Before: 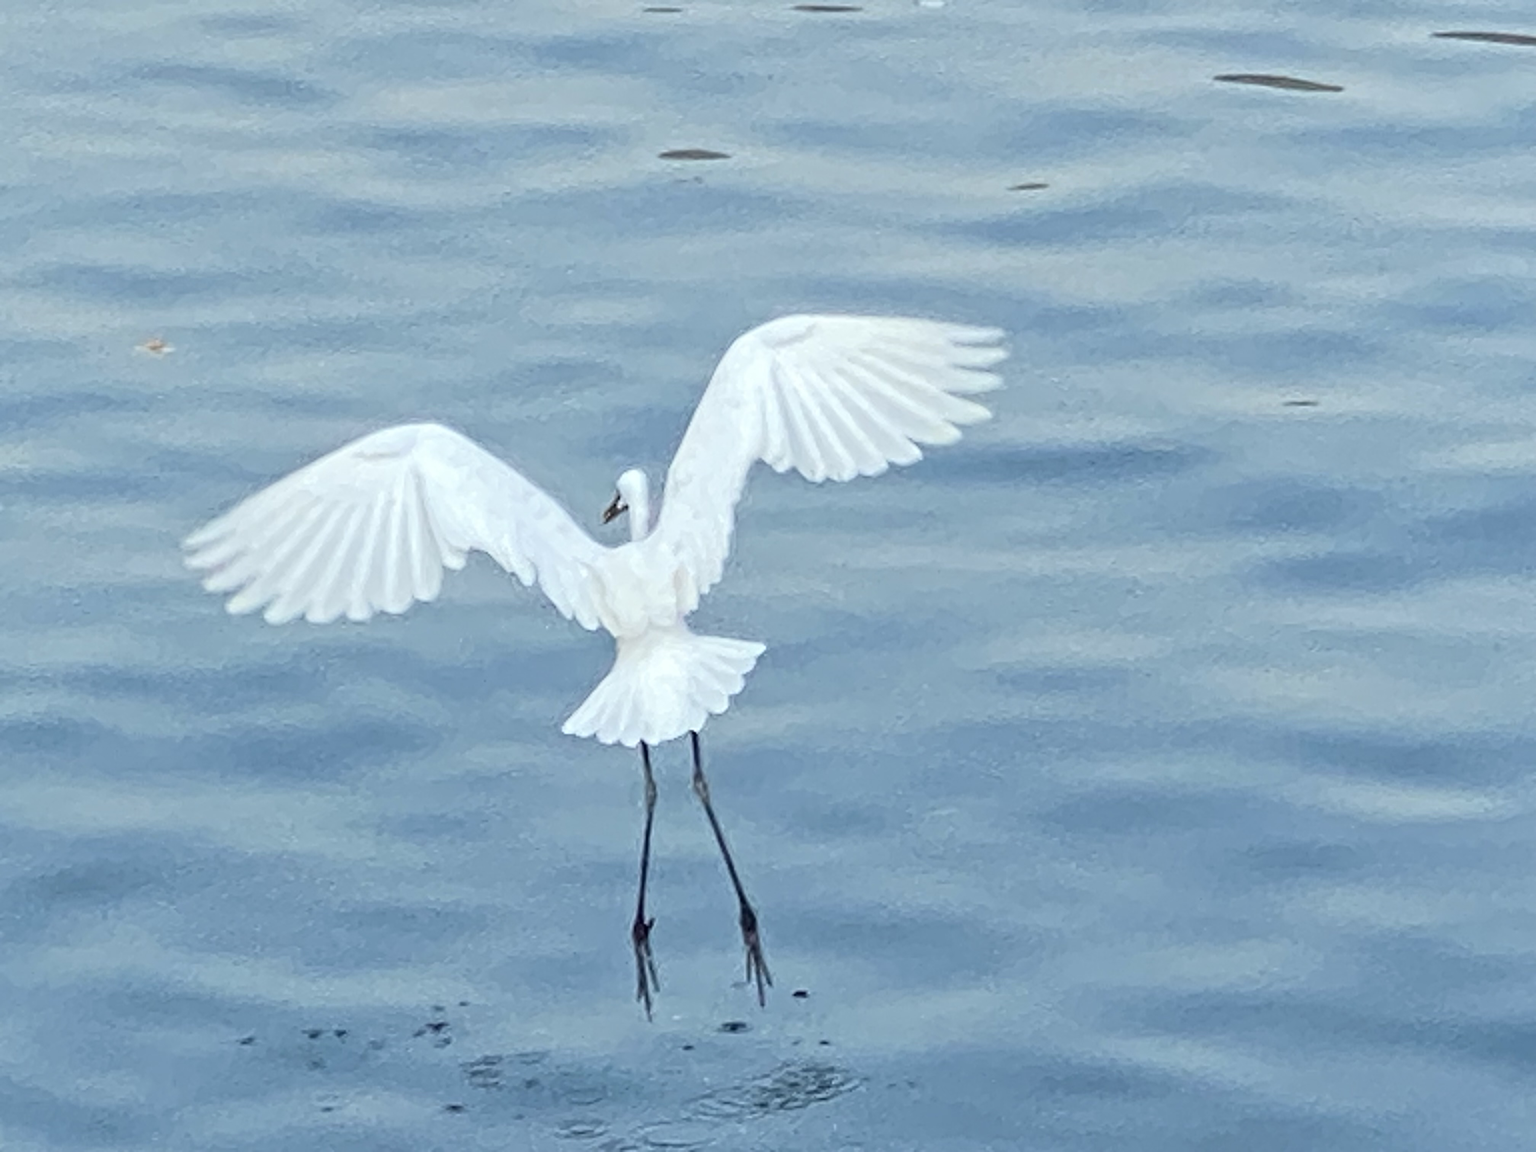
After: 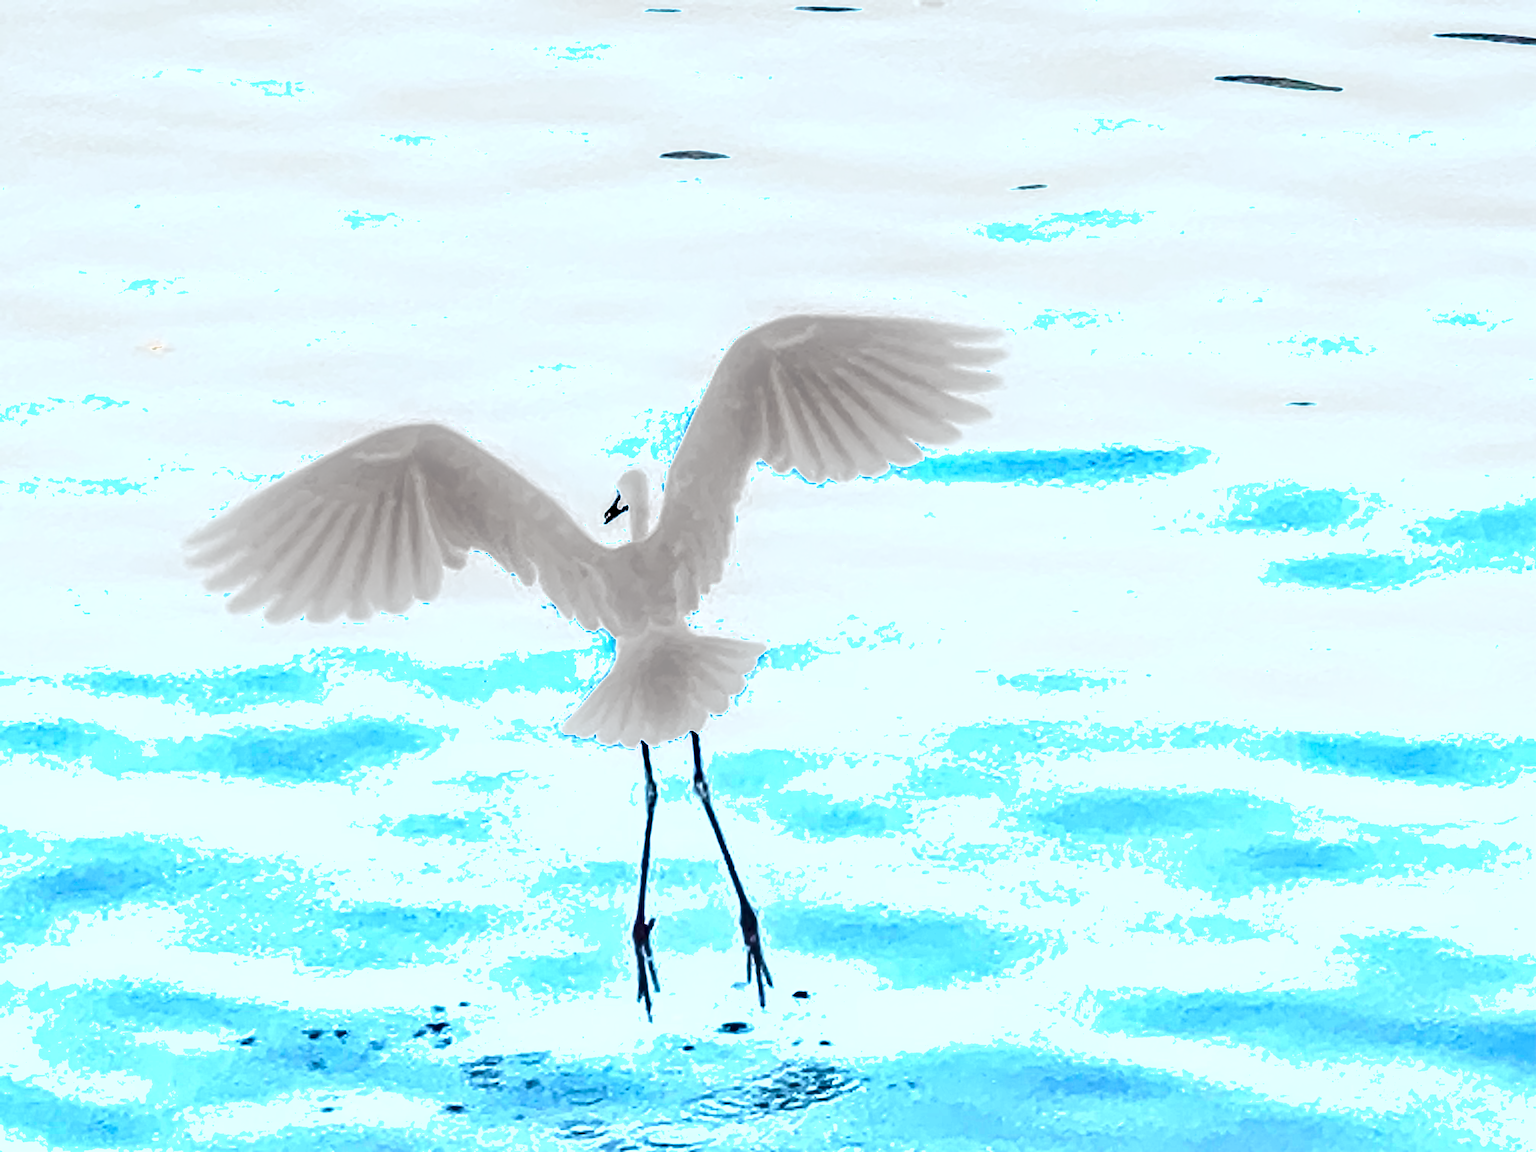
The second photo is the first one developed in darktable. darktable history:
shadows and highlights: shadows 58.5, soften with gaussian
exposure: black level correction 0.001, exposure 1.717 EV, compensate exposure bias true, compensate highlight preservation false
sharpen: on, module defaults
